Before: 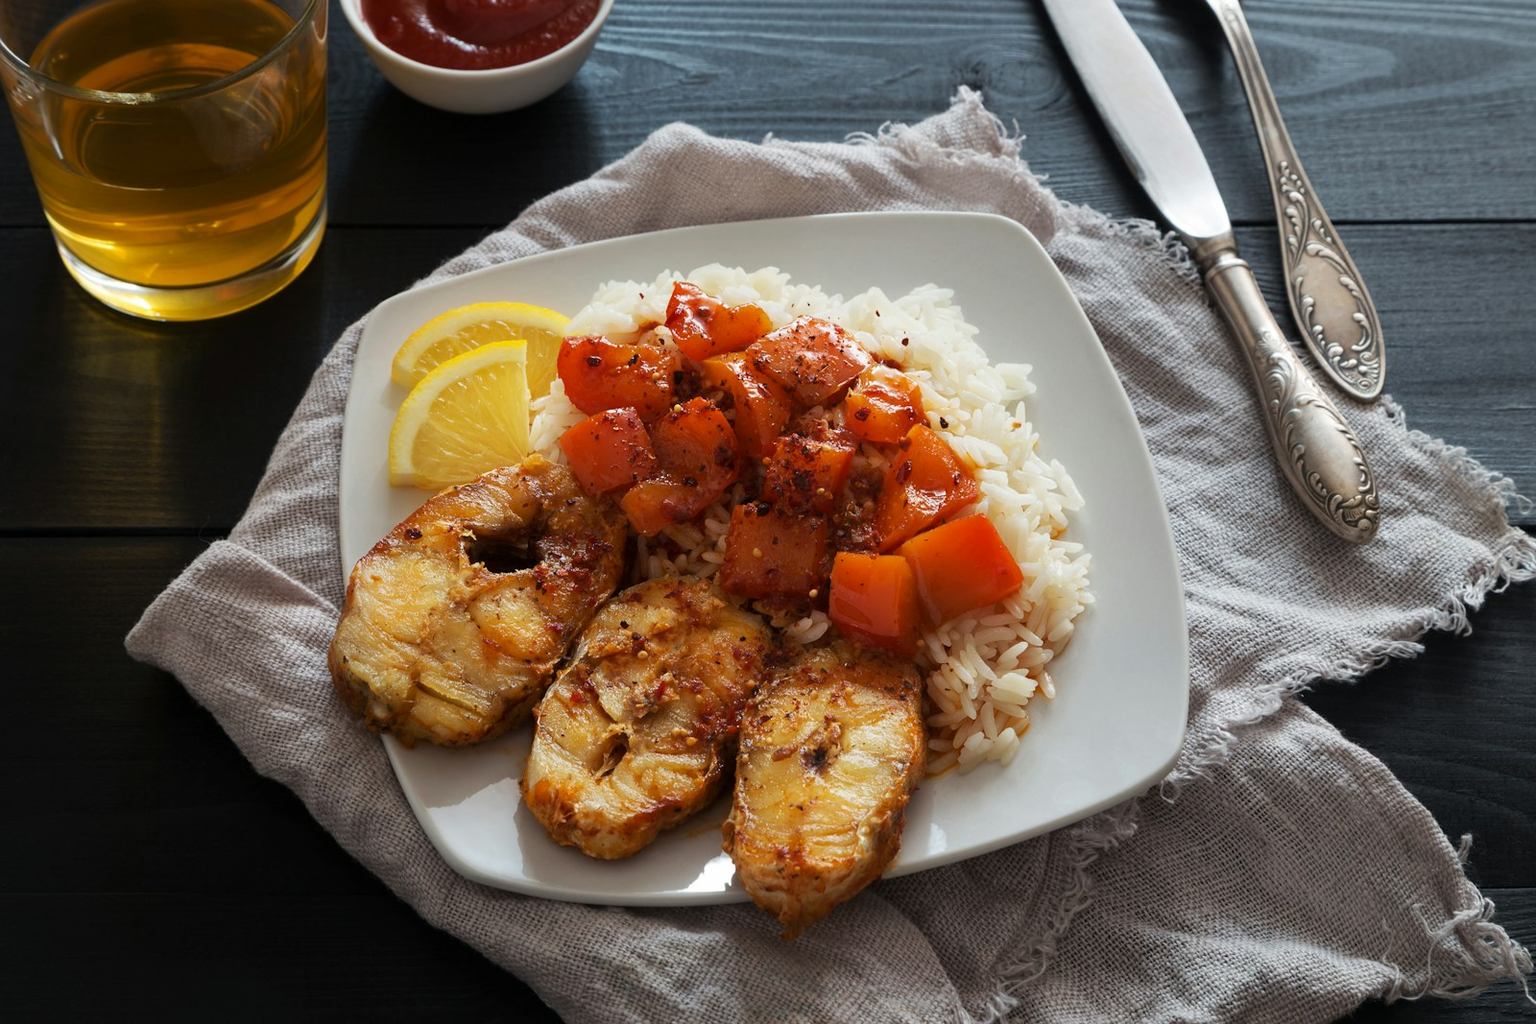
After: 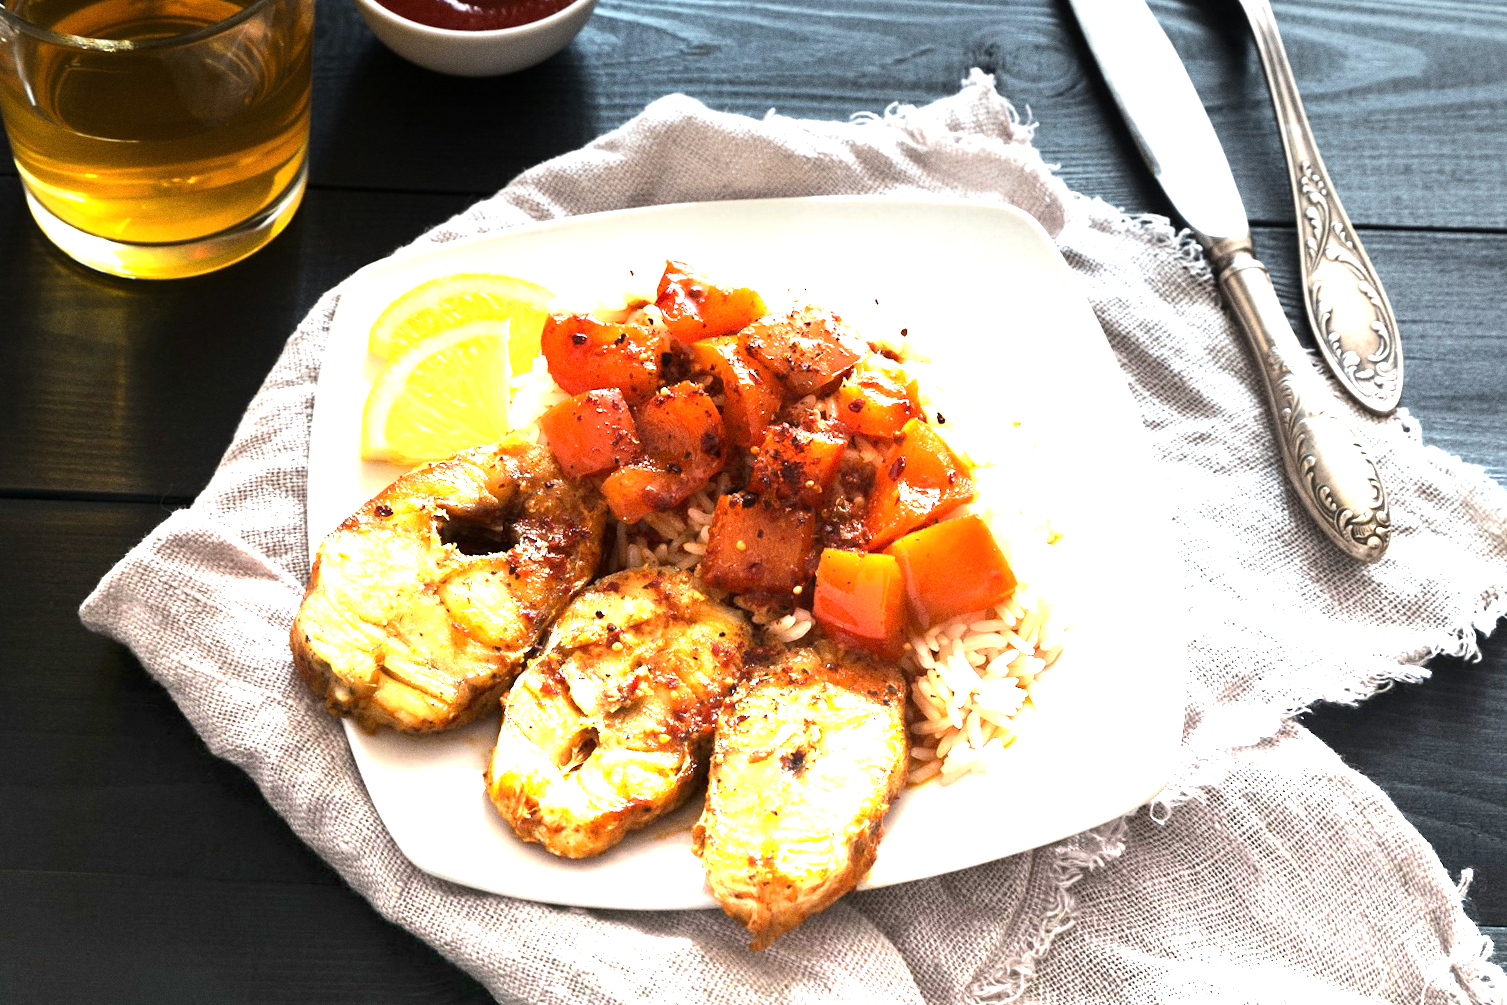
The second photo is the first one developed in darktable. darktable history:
tone equalizer: -8 EV -0.75 EV, -7 EV -0.7 EV, -6 EV -0.6 EV, -5 EV -0.4 EV, -3 EV 0.4 EV, -2 EV 0.6 EV, -1 EV 0.7 EV, +0 EV 0.75 EV, edges refinement/feathering 500, mask exposure compensation -1.57 EV, preserve details no
graduated density: density -3.9 EV
grain: coarseness 0.09 ISO
exposure: black level correction 0, exposure 0.5 EV, compensate highlight preservation false
crop and rotate: angle -2.38°
